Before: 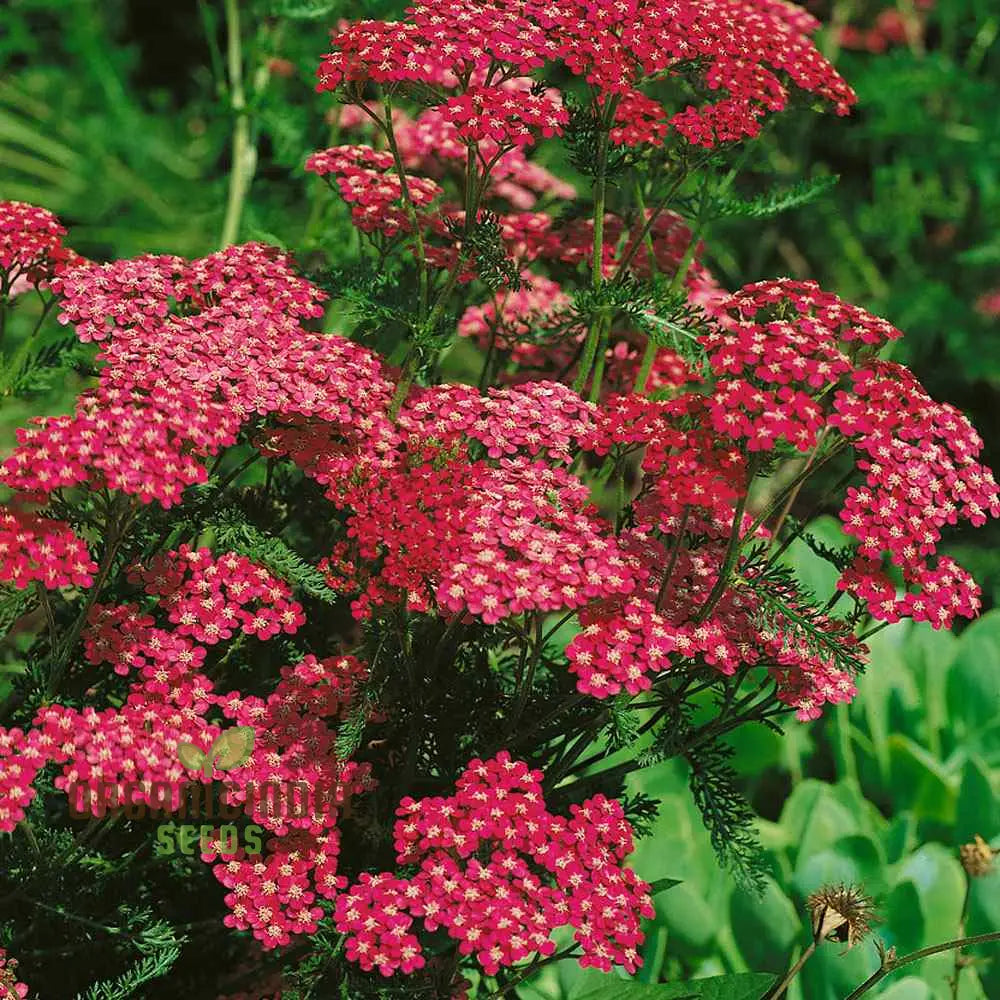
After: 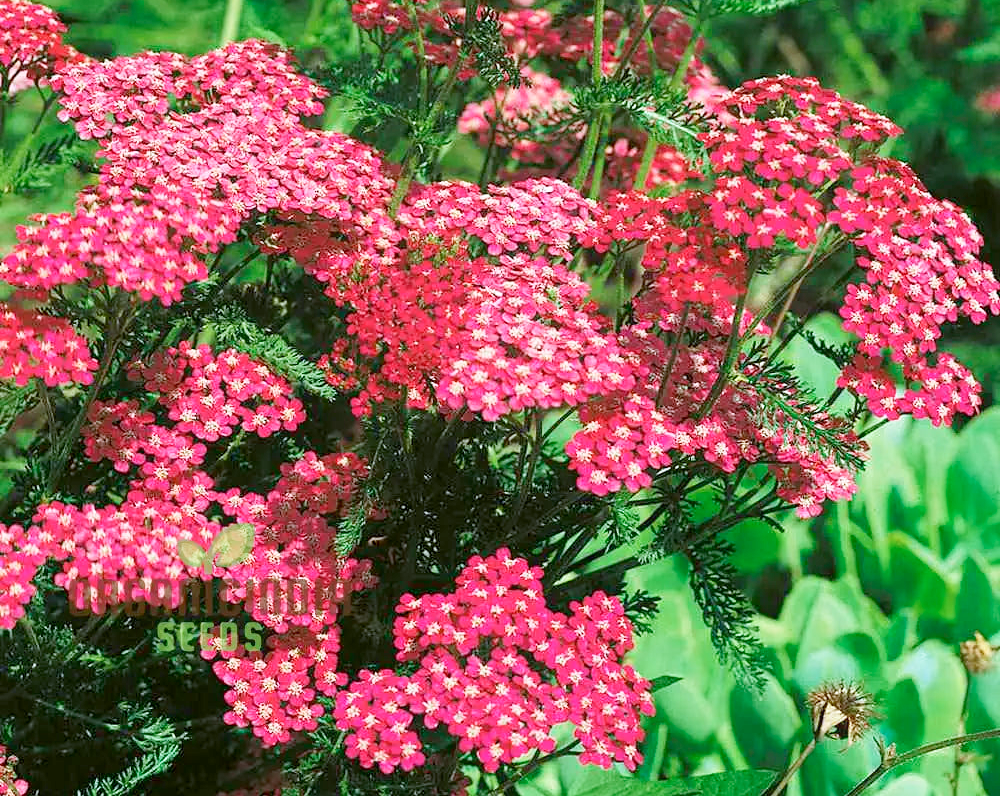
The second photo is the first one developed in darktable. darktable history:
exposure: black level correction 0.003, exposure 0.387 EV, compensate exposure bias true, compensate highlight preservation false
crop and rotate: top 20.304%
contrast equalizer: y [[0.5, 0.5, 0.472, 0.5, 0.5, 0.5], [0.5 ×6], [0.5 ×6], [0 ×6], [0 ×6]]
color calibration: gray › normalize channels true, illuminant as shot in camera, x 0.369, y 0.376, temperature 4324.89 K, gamut compression 0.02
base curve: curves: ch0 [(0, 0) (0.204, 0.334) (0.55, 0.733) (1, 1)], preserve colors none
